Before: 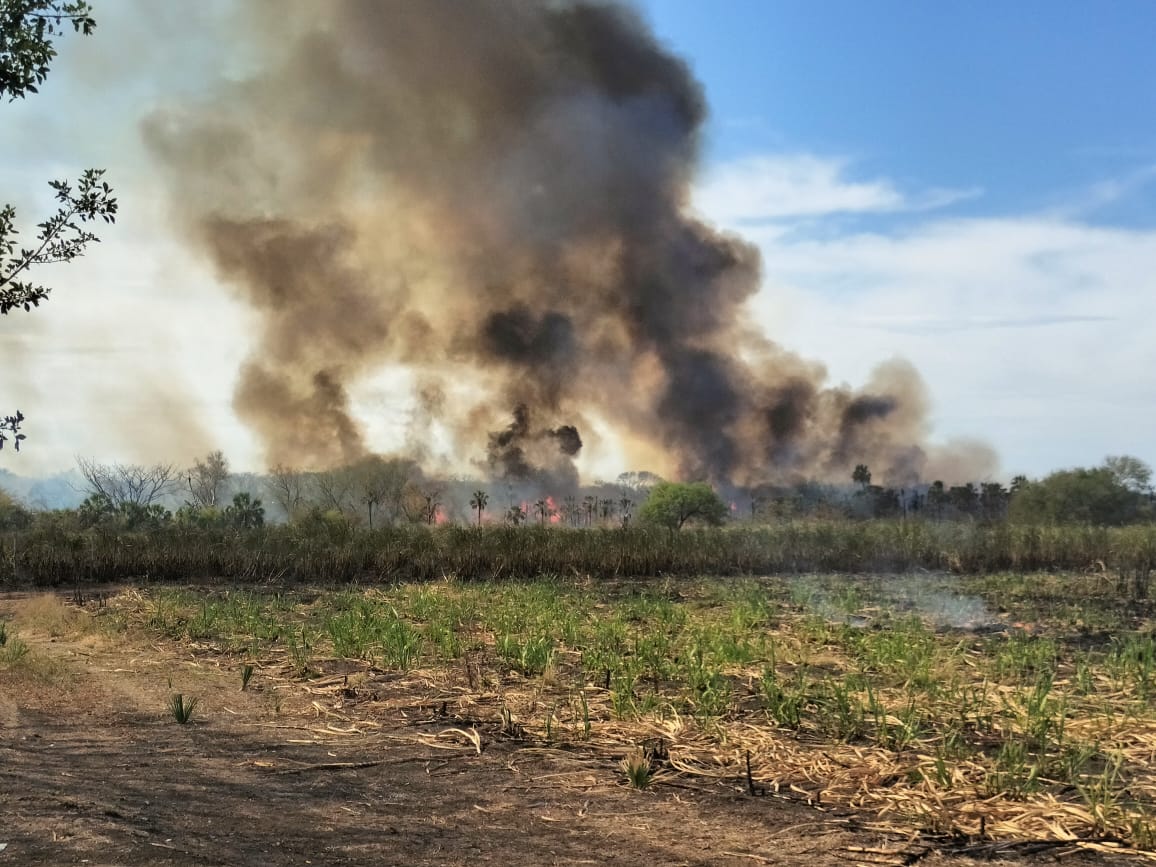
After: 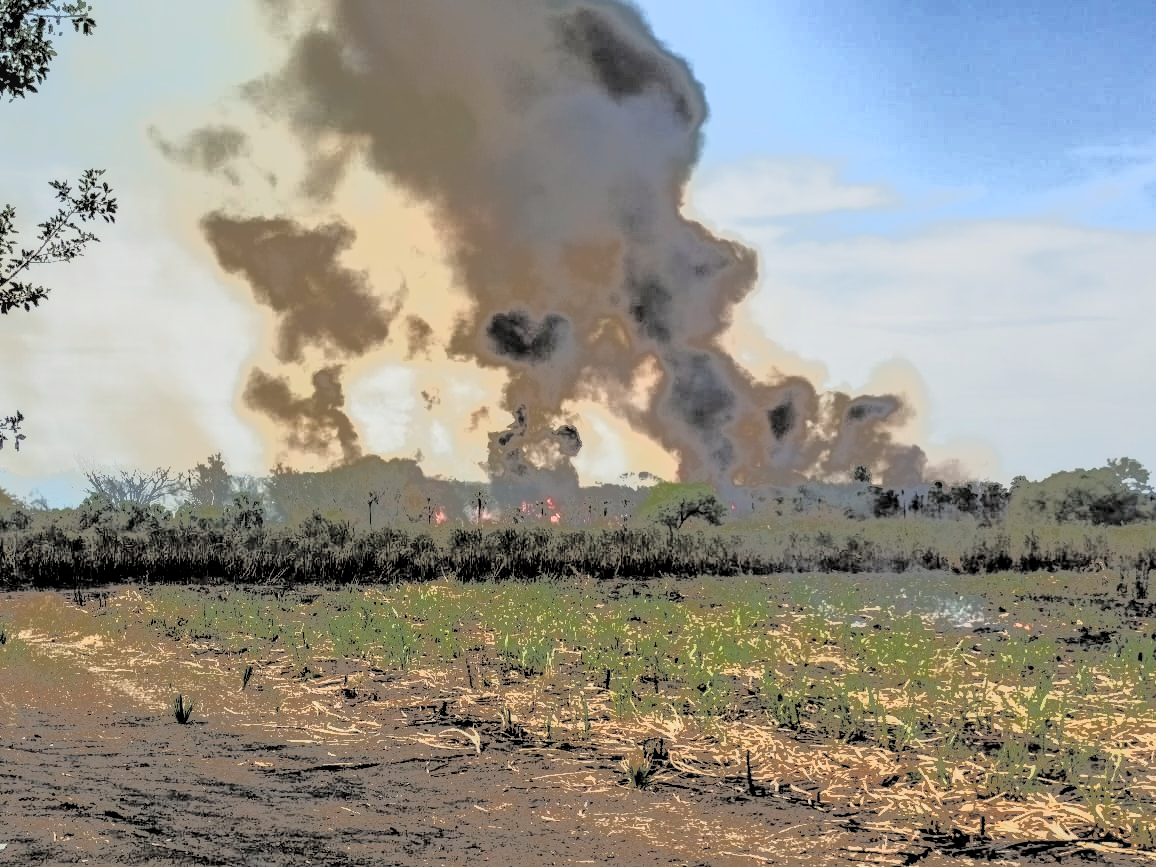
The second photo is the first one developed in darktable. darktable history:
local contrast: on, module defaults
tone curve: curves: ch0 [(0, 0) (0.003, 0.011) (0.011, 0.043) (0.025, 0.133) (0.044, 0.226) (0.069, 0.303) (0.1, 0.371) (0.136, 0.429) (0.177, 0.482) (0.224, 0.516) (0.277, 0.539) (0.335, 0.535) (0.399, 0.517) (0.468, 0.498) (0.543, 0.523) (0.623, 0.655) (0.709, 0.83) (0.801, 0.827) (0.898, 0.89) (1, 1)], color space Lab, independent channels, preserve colors none
filmic rgb: black relative exposure -5.08 EV, white relative exposure 3.97 EV, hardness 2.88, contrast 1.403, highlights saturation mix -31.23%
